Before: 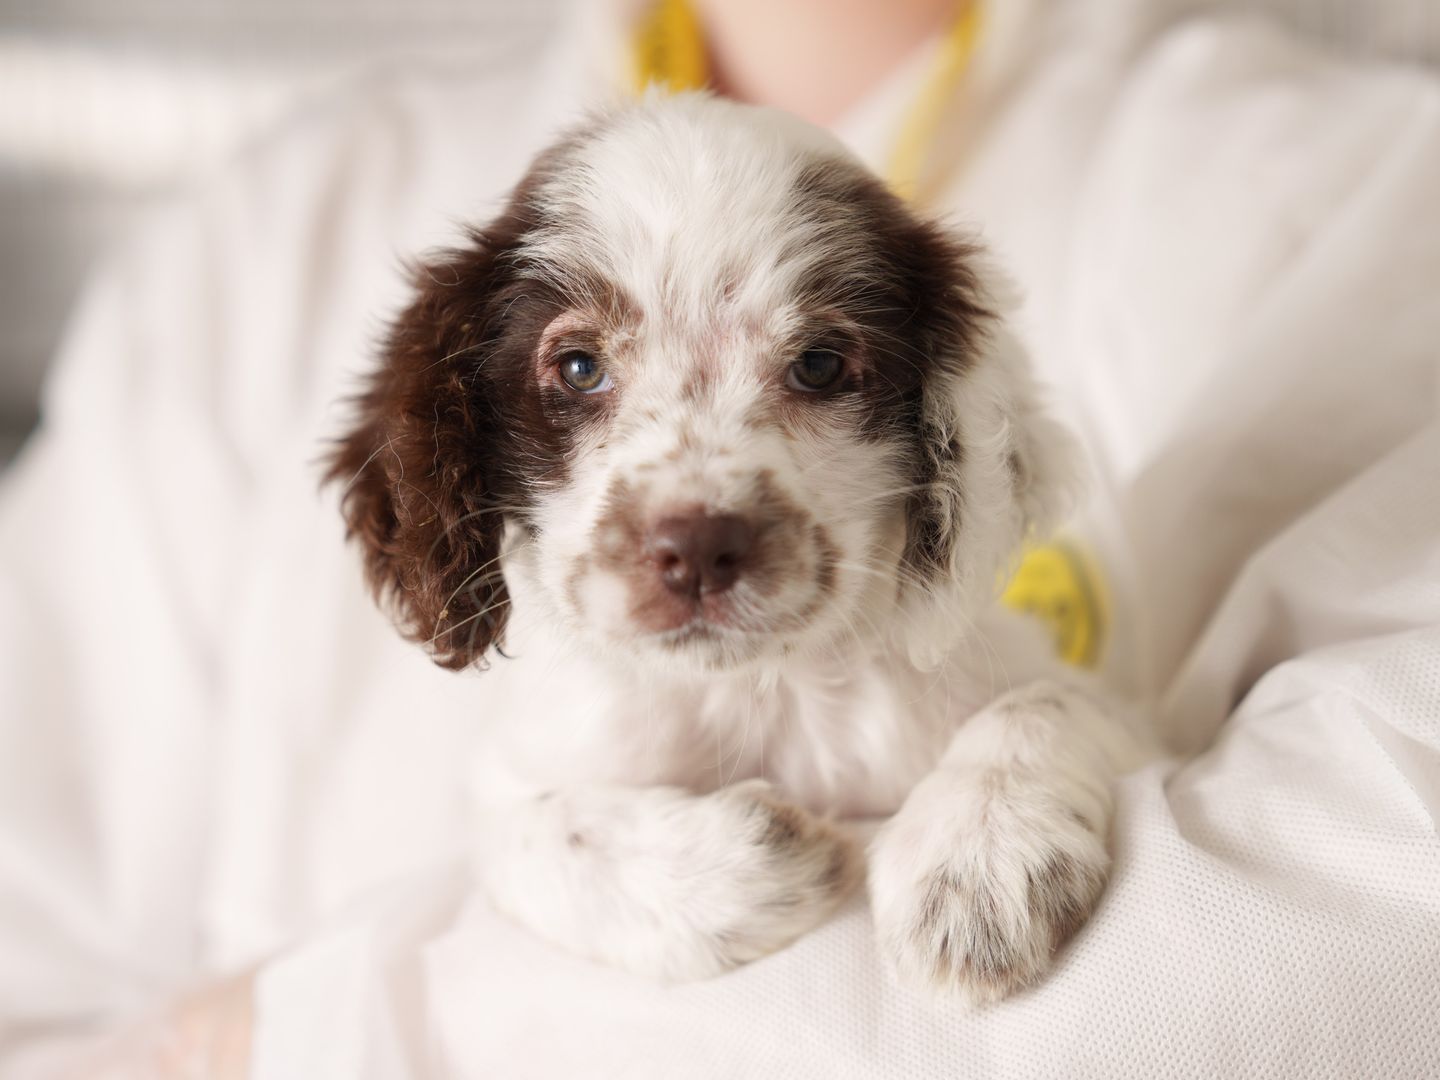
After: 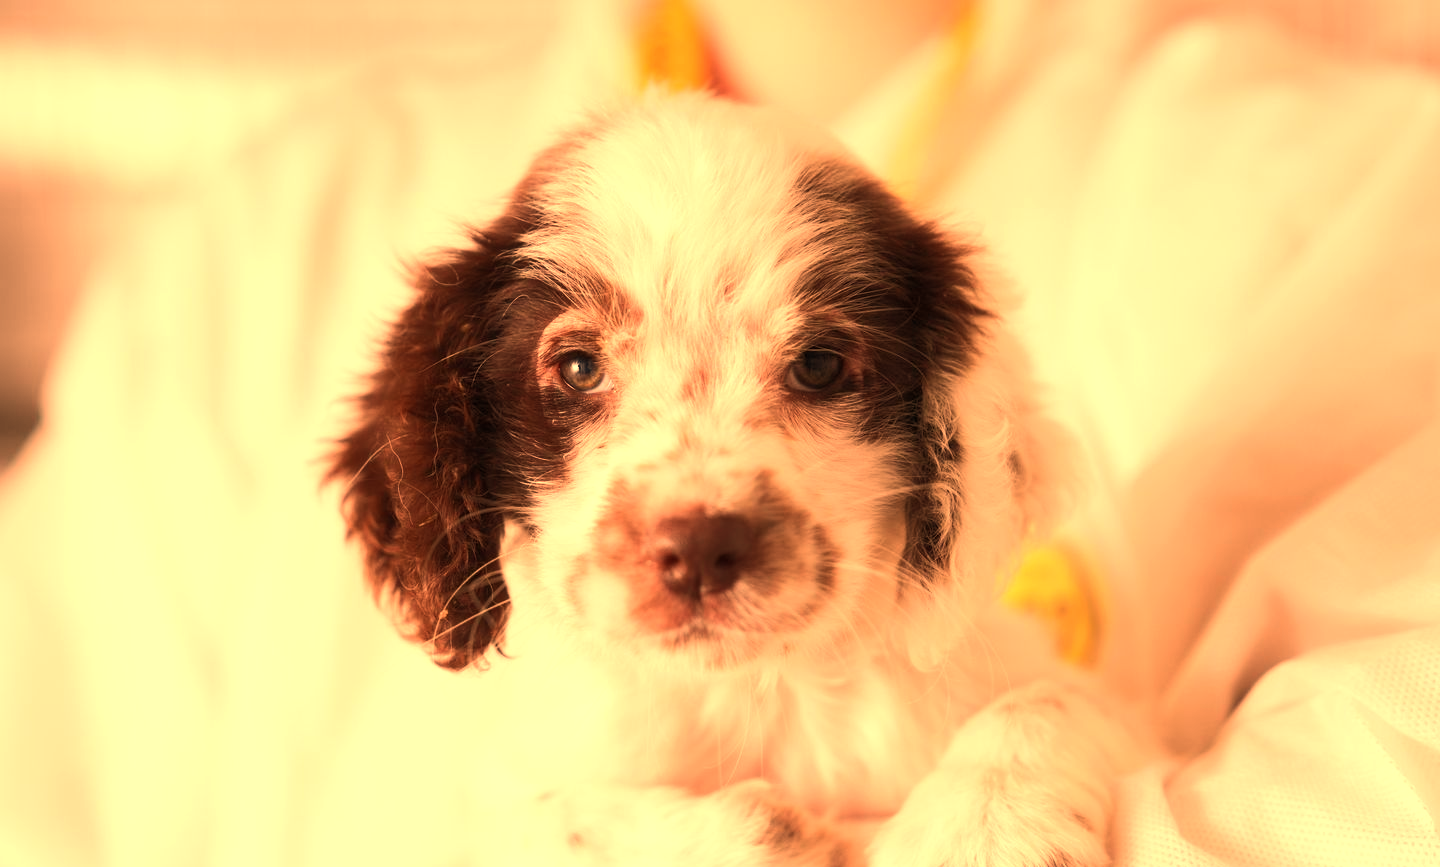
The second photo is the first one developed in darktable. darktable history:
crop: bottom 19.644%
white balance: red 1.467, blue 0.684
tone equalizer: -8 EV -0.001 EV, -7 EV 0.001 EV, -6 EV -0.002 EV, -5 EV -0.003 EV, -4 EV -0.062 EV, -3 EV -0.222 EV, -2 EV -0.267 EV, -1 EV 0.105 EV, +0 EV 0.303 EV
exposure: compensate highlight preservation false
